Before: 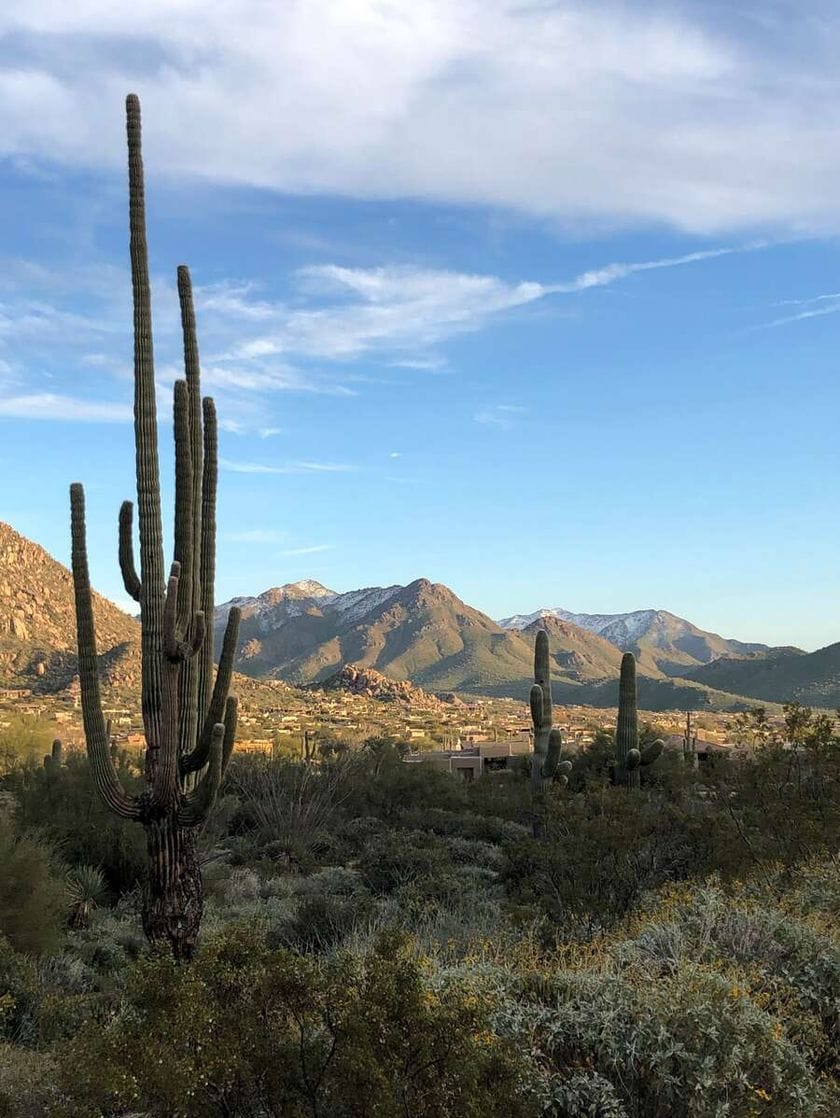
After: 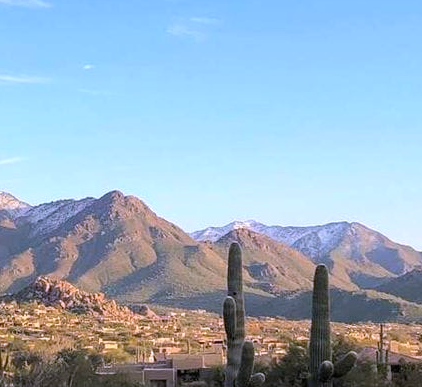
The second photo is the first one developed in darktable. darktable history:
crop: left 36.607%, top 34.735%, right 13.146%, bottom 30.611%
white balance: red 1.042, blue 1.17
contrast brightness saturation: contrast 0.03, brightness 0.06, saturation 0.13
